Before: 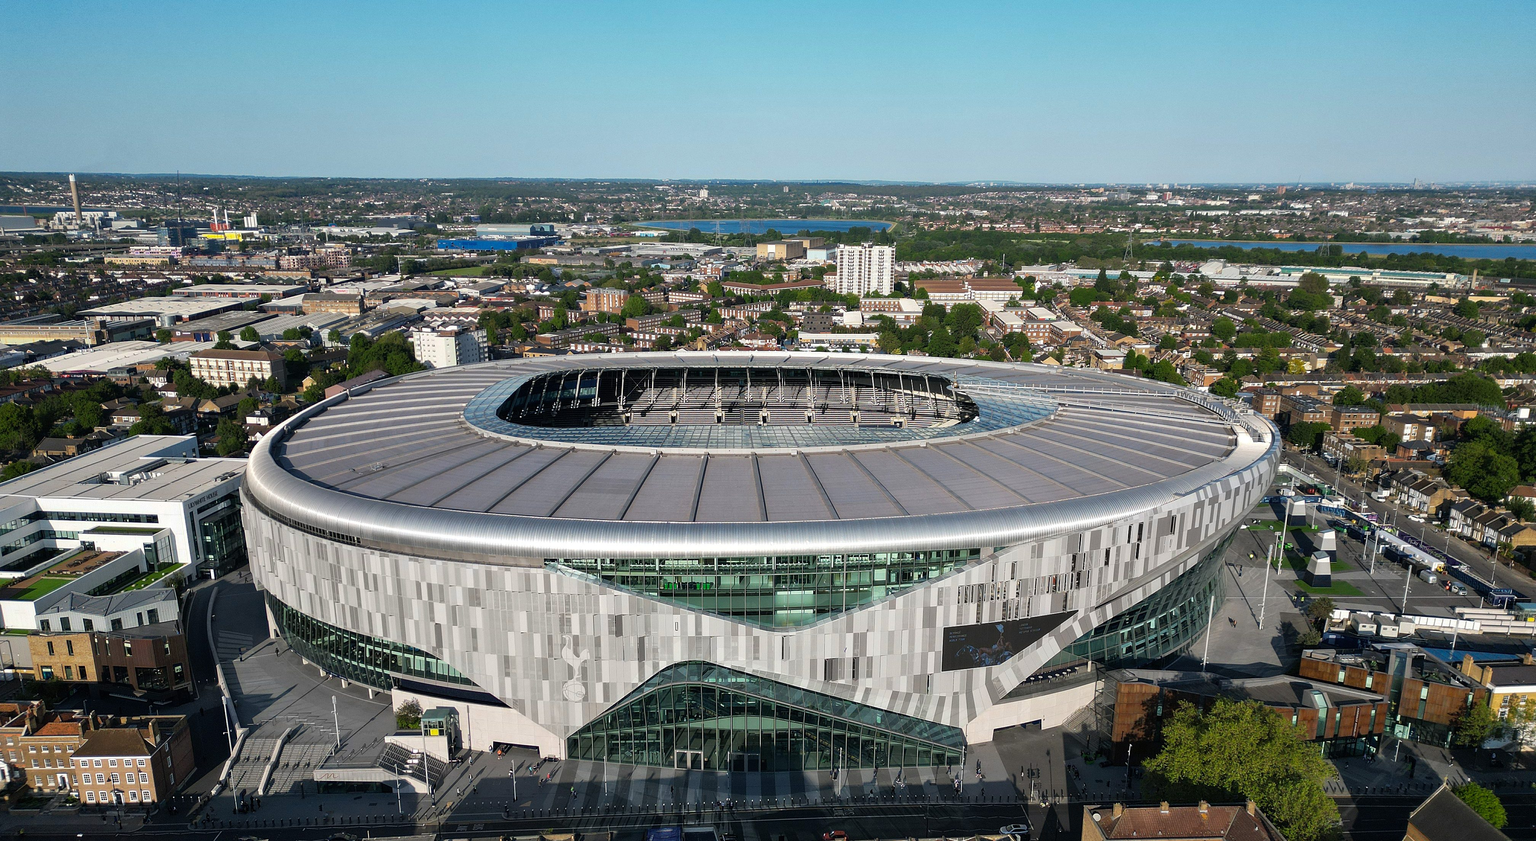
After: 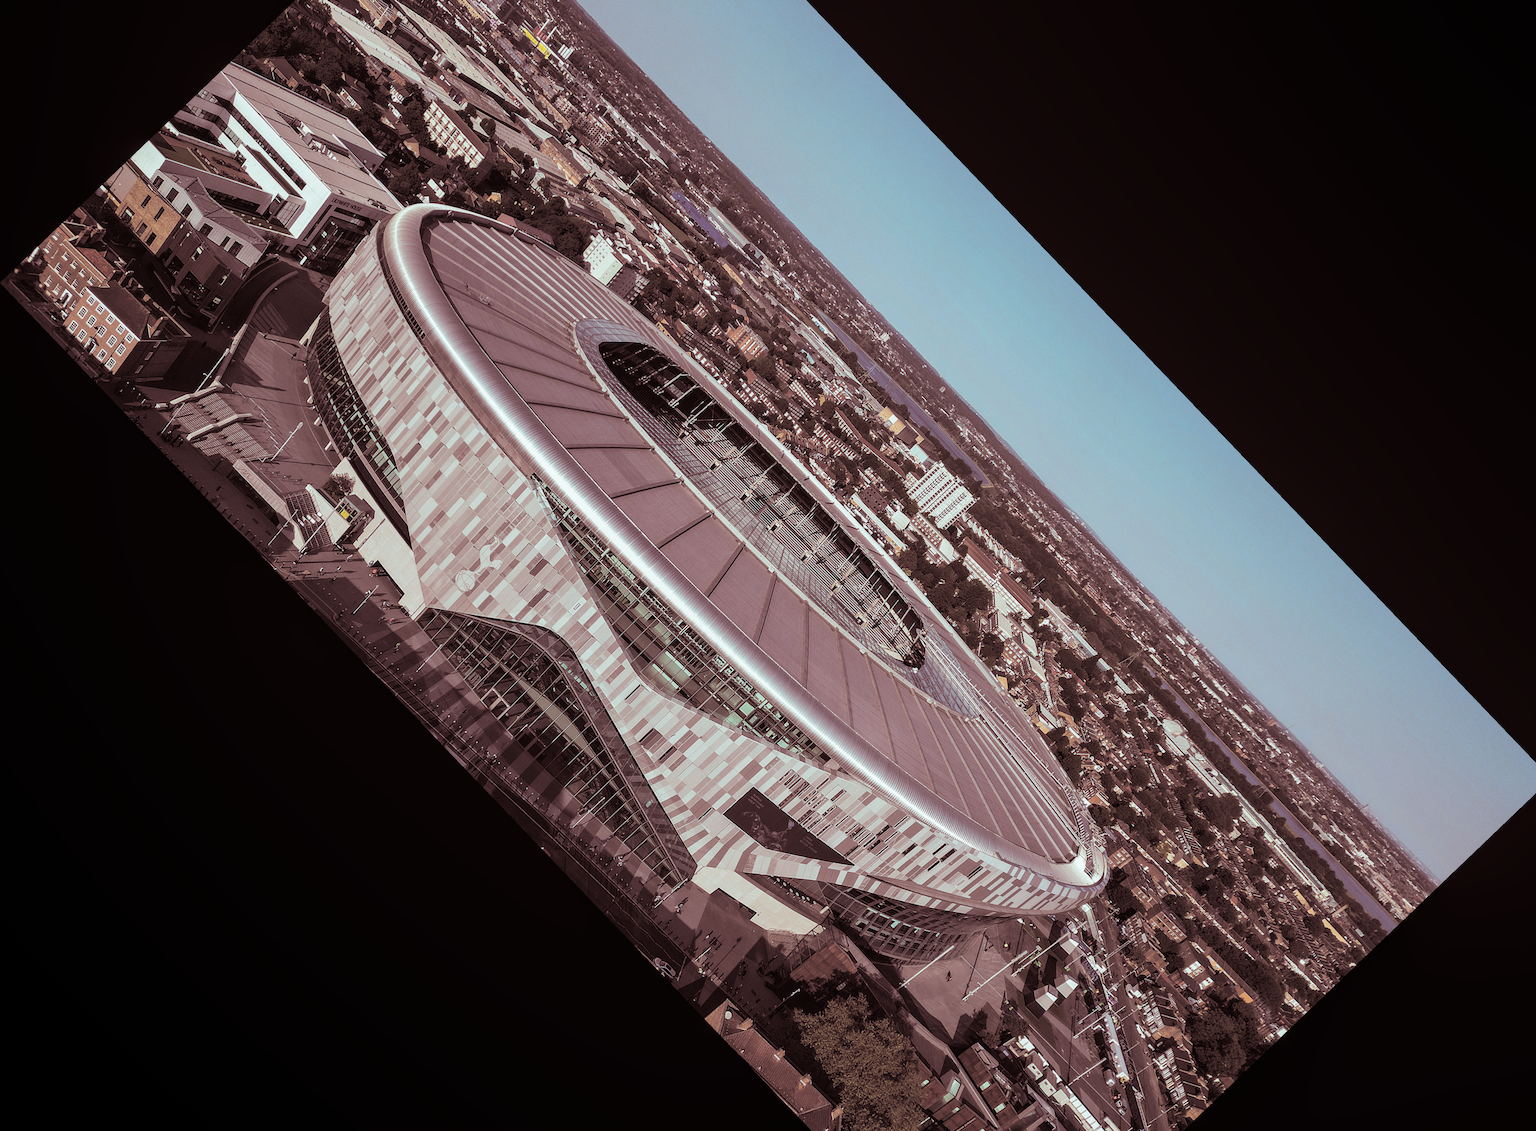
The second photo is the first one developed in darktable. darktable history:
rotate and perspective: rotation -1°, crop left 0.011, crop right 0.989, crop top 0.025, crop bottom 0.975
split-toning: shadows › saturation 0.3, highlights › hue 180°, highlights › saturation 0.3, compress 0%
local contrast: detail 110%
crop and rotate: angle -46.26°, top 16.234%, right 0.912%, bottom 11.704%
